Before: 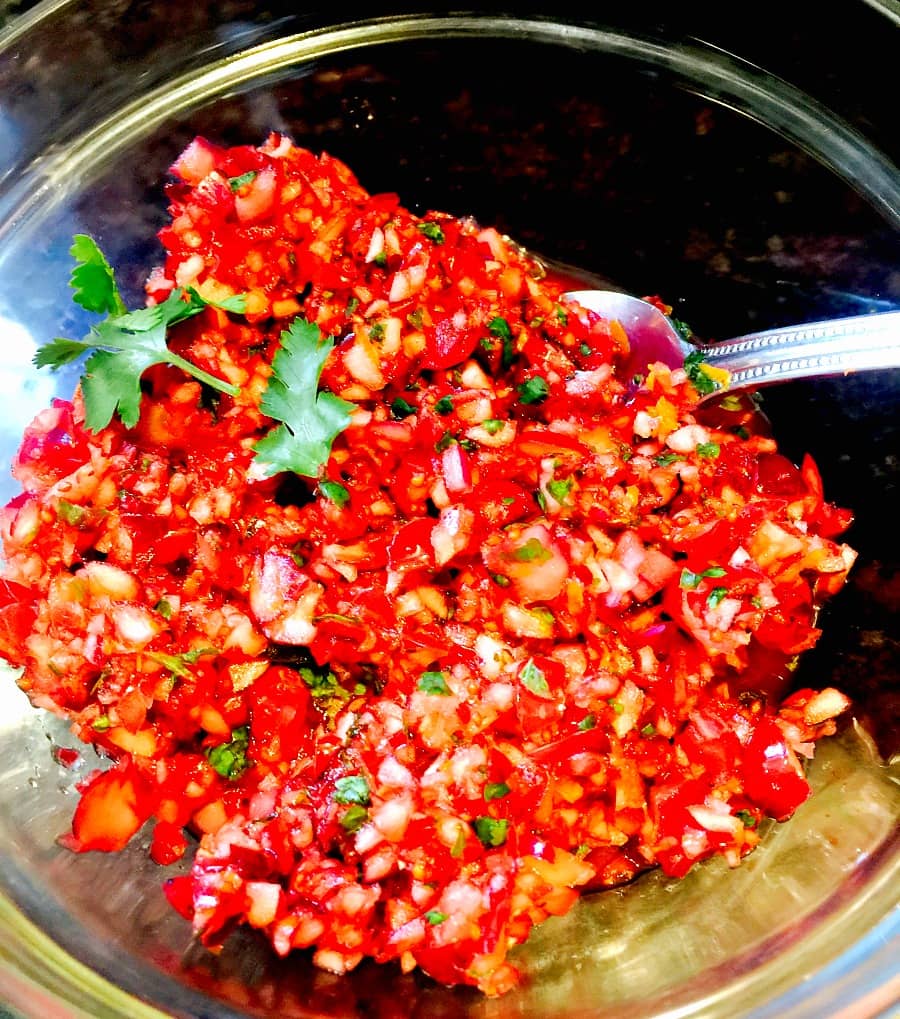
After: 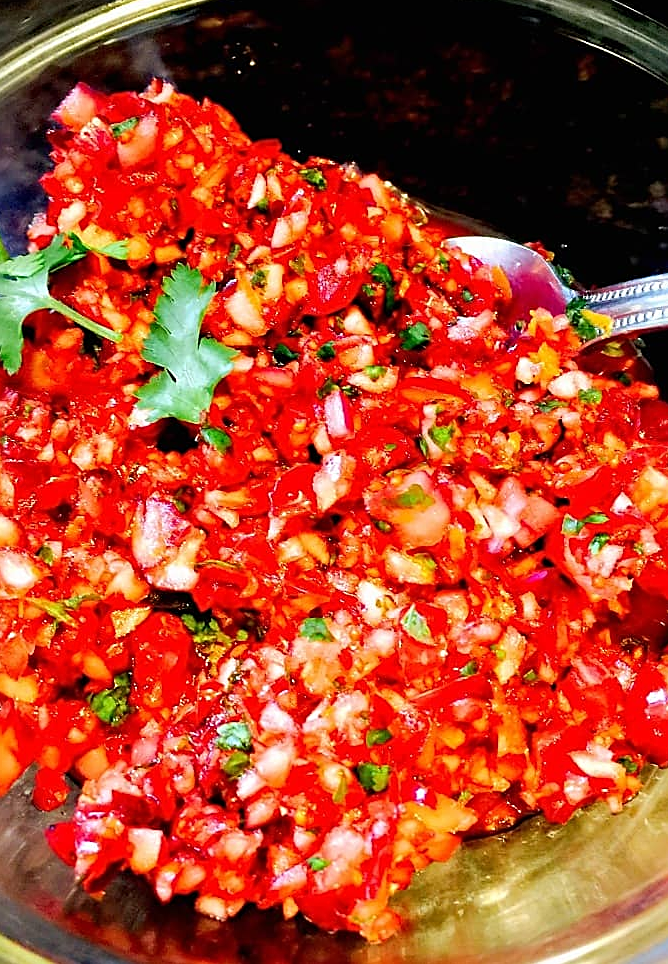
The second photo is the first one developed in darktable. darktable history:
sharpen: on, module defaults
crop and rotate: left 13.215%, top 5.397%, right 12.535%
